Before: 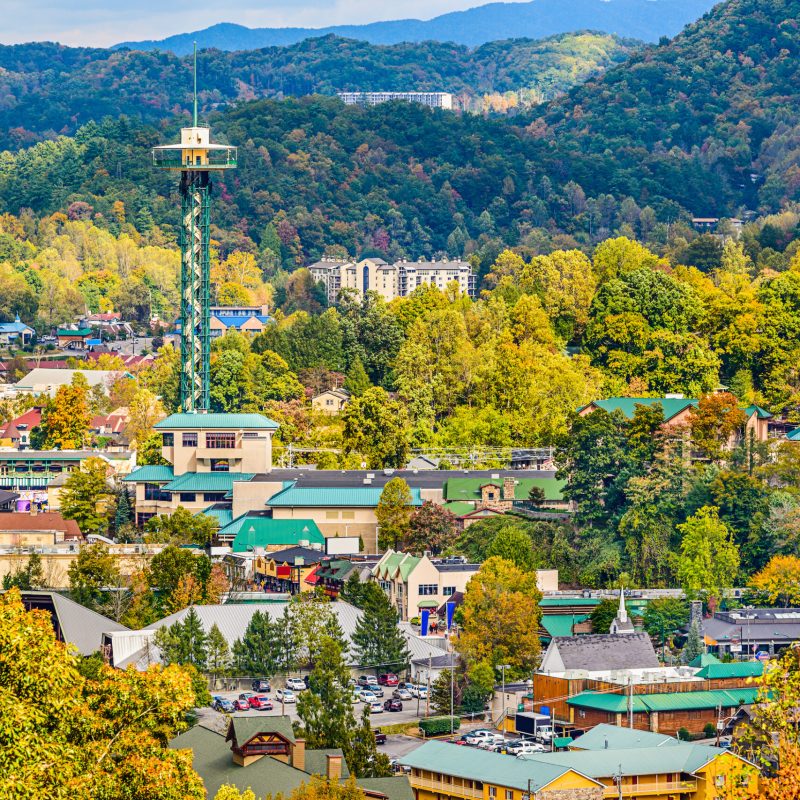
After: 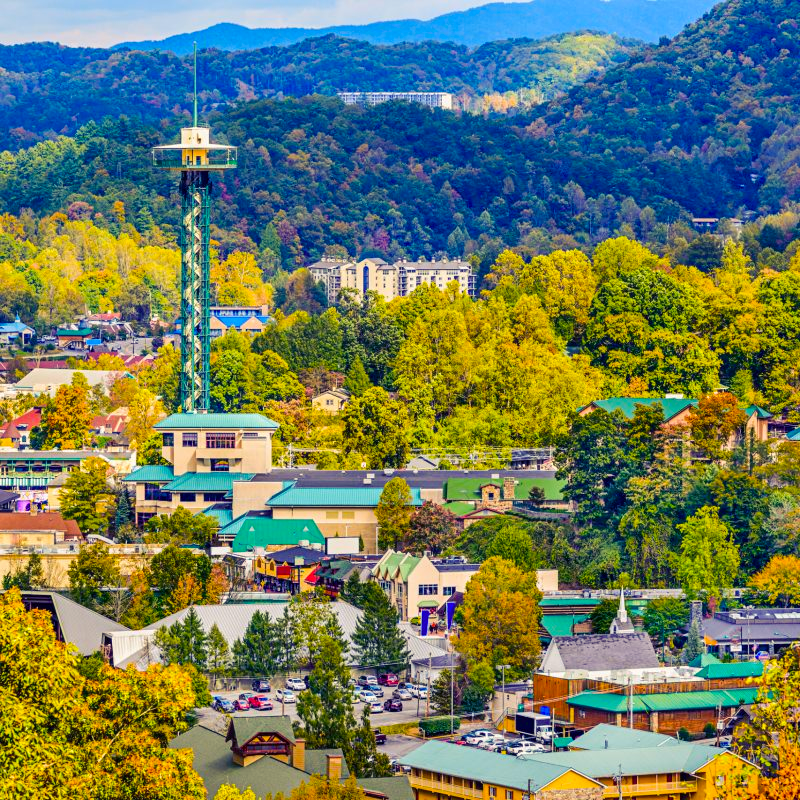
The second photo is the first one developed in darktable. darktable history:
color correction: highlights a* 0.734, highlights b* 2.76, saturation 1.07
color balance rgb: shadows lift › luminance -28.881%, shadows lift › chroma 14.754%, shadows lift › hue 271.92°, power › hue 309.14°, perceptual saturation grading › global saturation 25.673%
